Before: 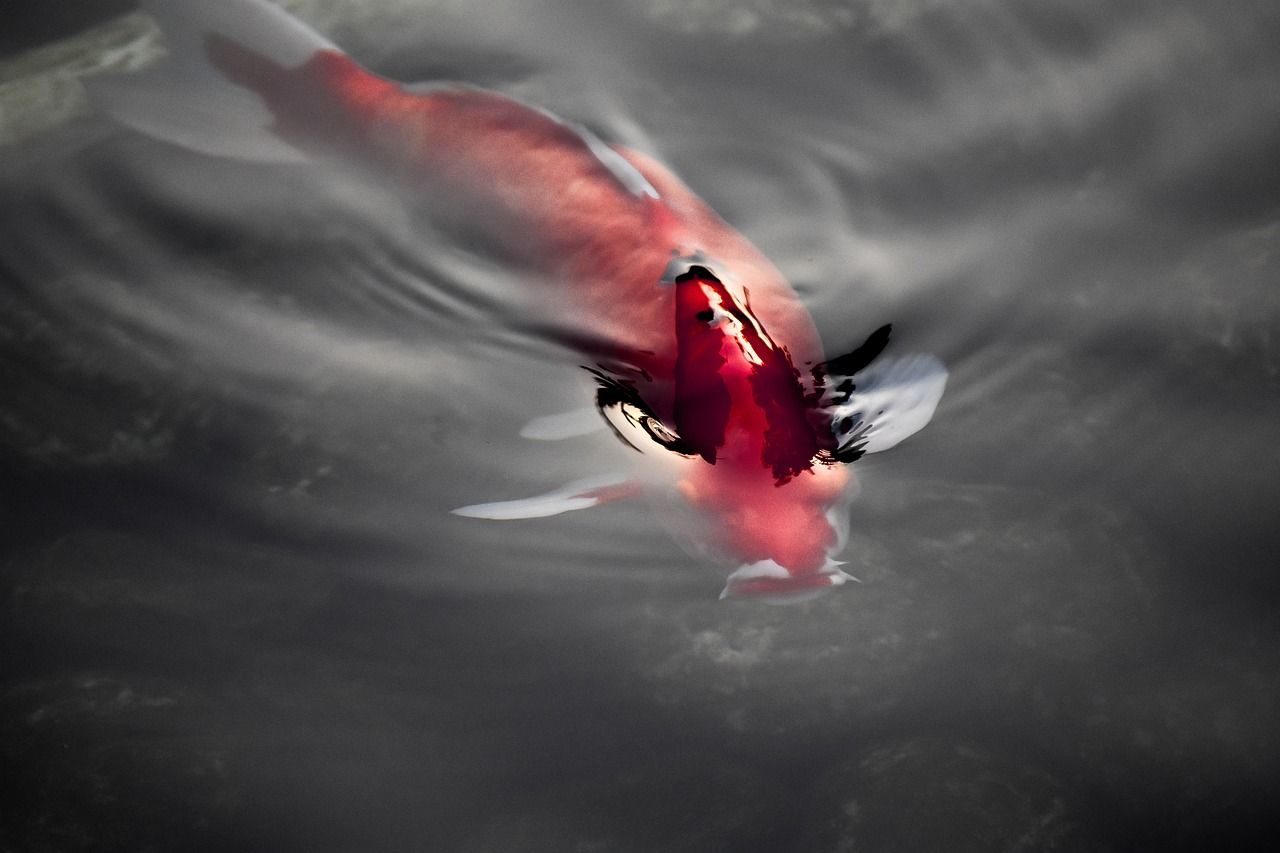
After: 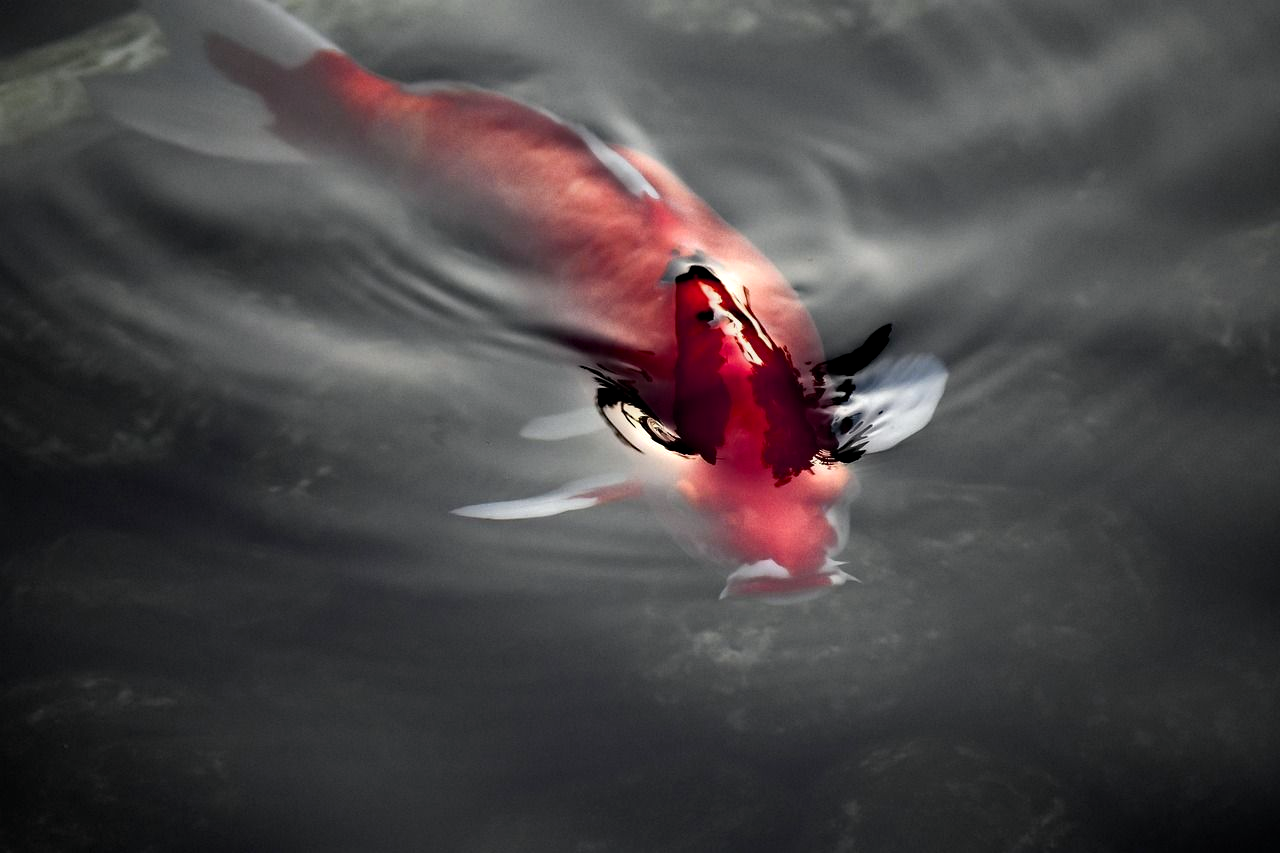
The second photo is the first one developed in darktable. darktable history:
haze removal: compatibility mode true, adaptive false
exposure: black level correction 0.001, exposure -0.123 EV, compensate highlight preservation false
